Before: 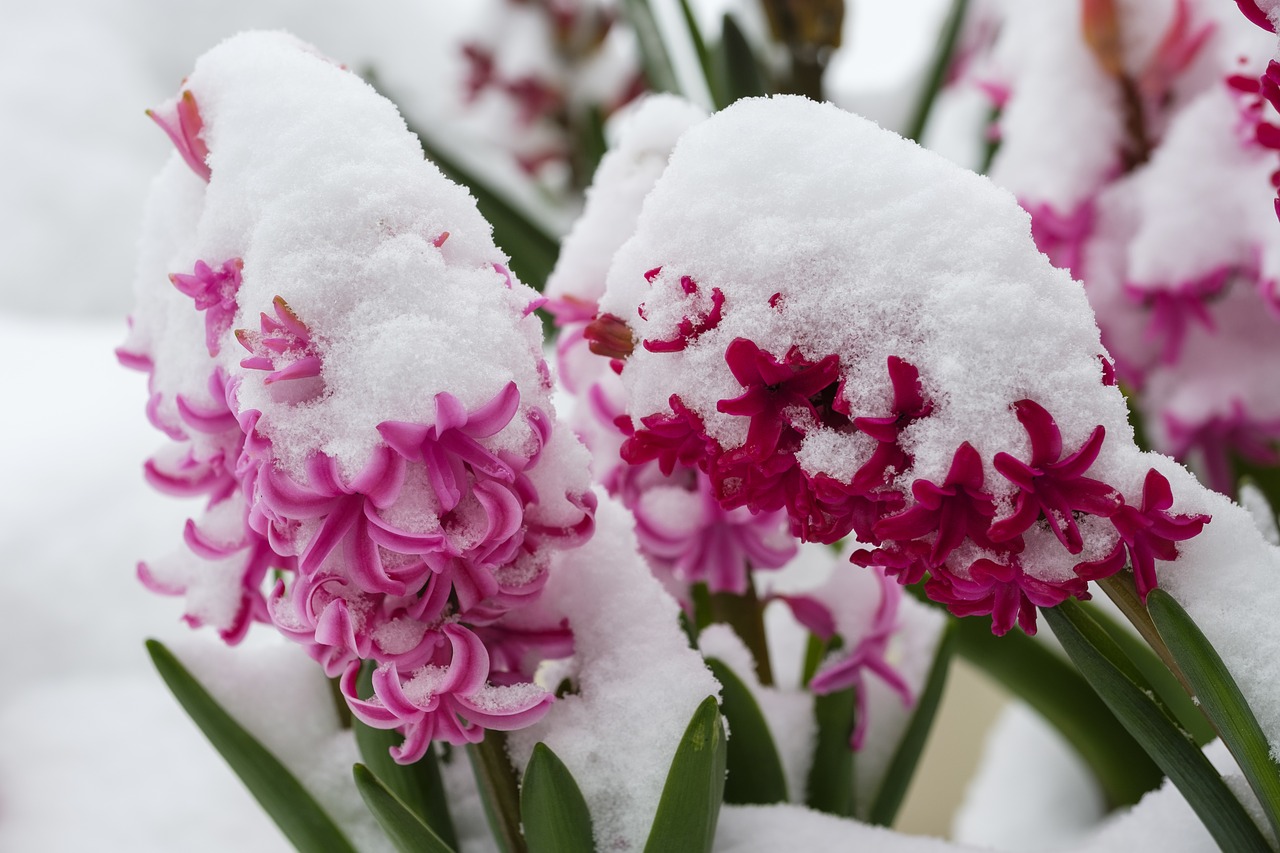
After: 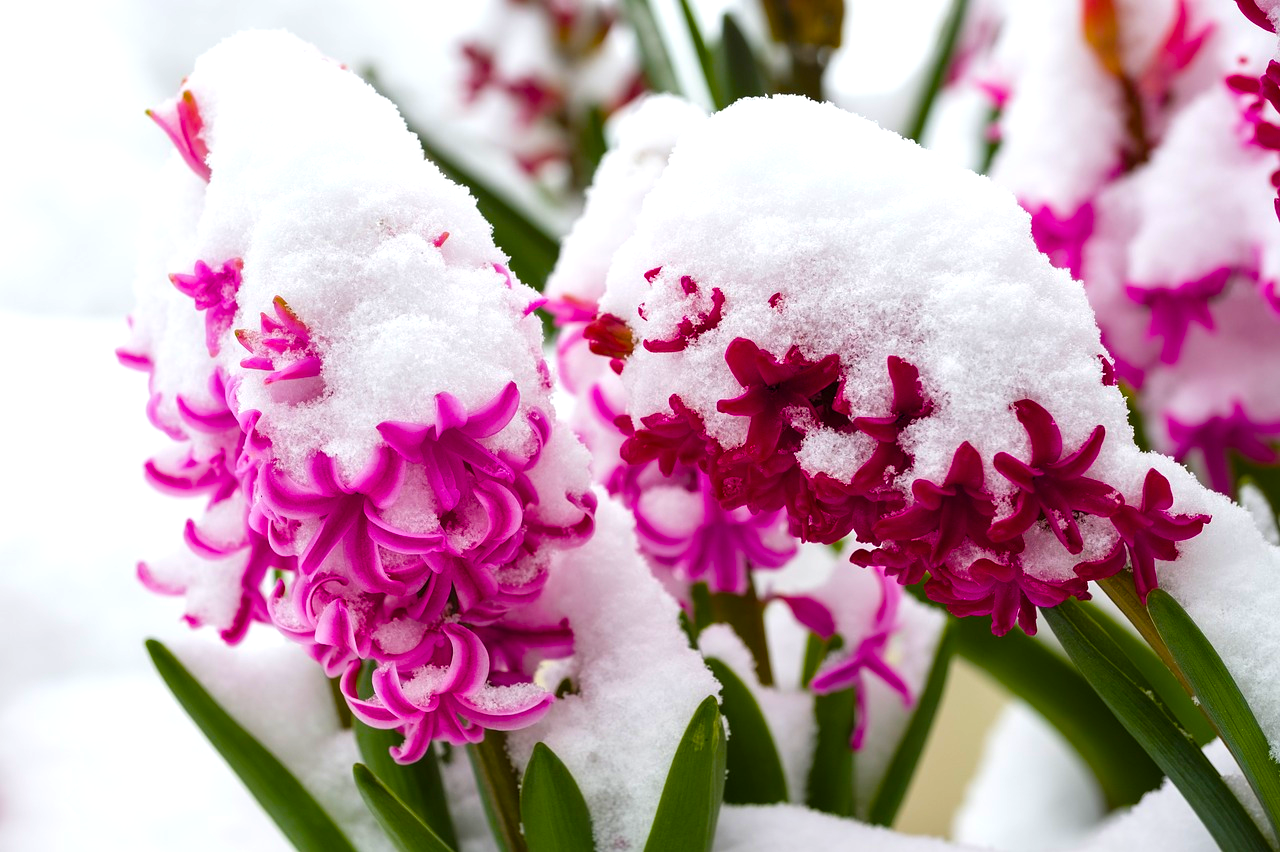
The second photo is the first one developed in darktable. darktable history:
exposure: exposure 0.022 EV, compensate highlight preservation false
crop: bottom 0.051%
color balance rgb: linear chroma grading › global chroma 8.786%, perceptual saturation grading › global saturation 35.71%, perceptual saturation grading › shadows 34.666%, perceptual brilliance grading › global brilliance 11.429%, global vibrance 9.231%
